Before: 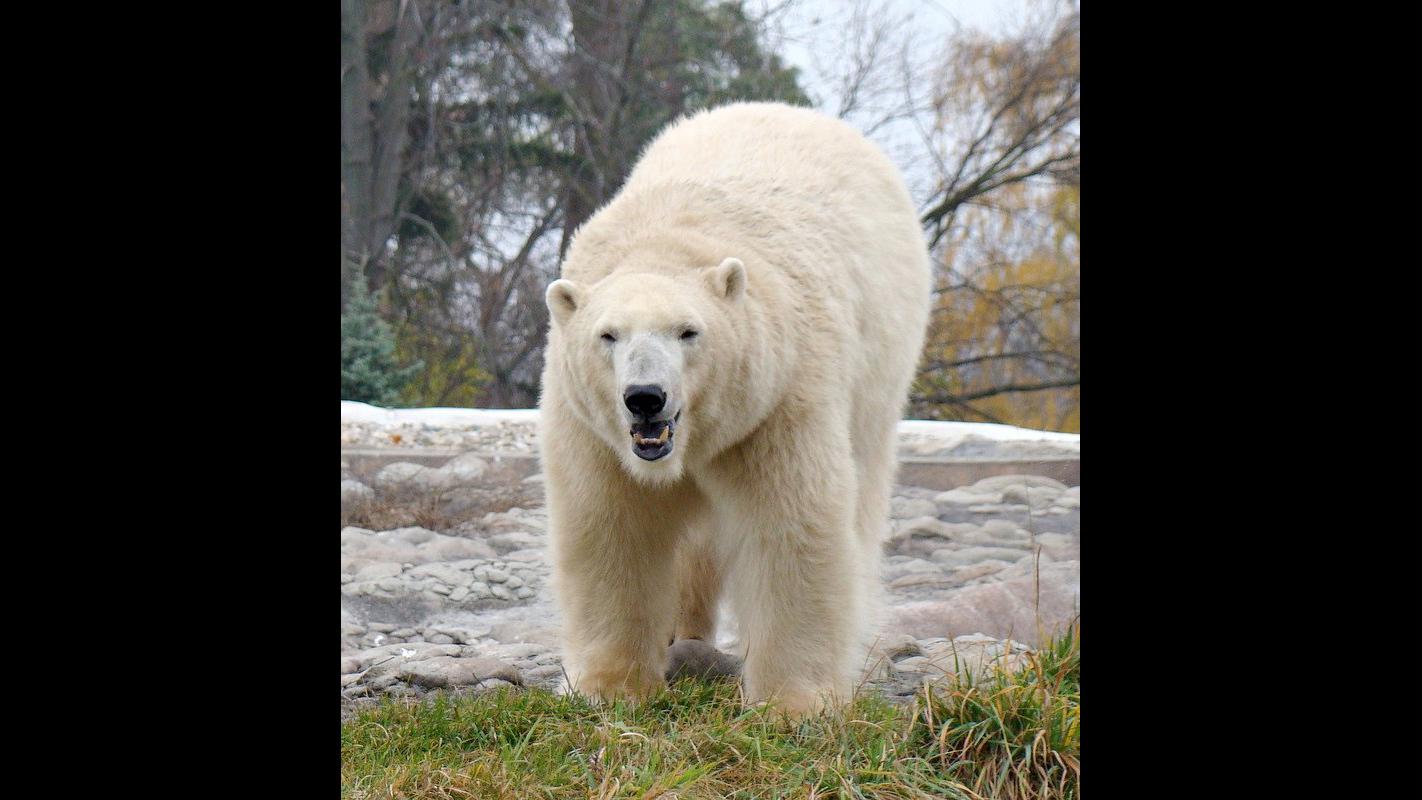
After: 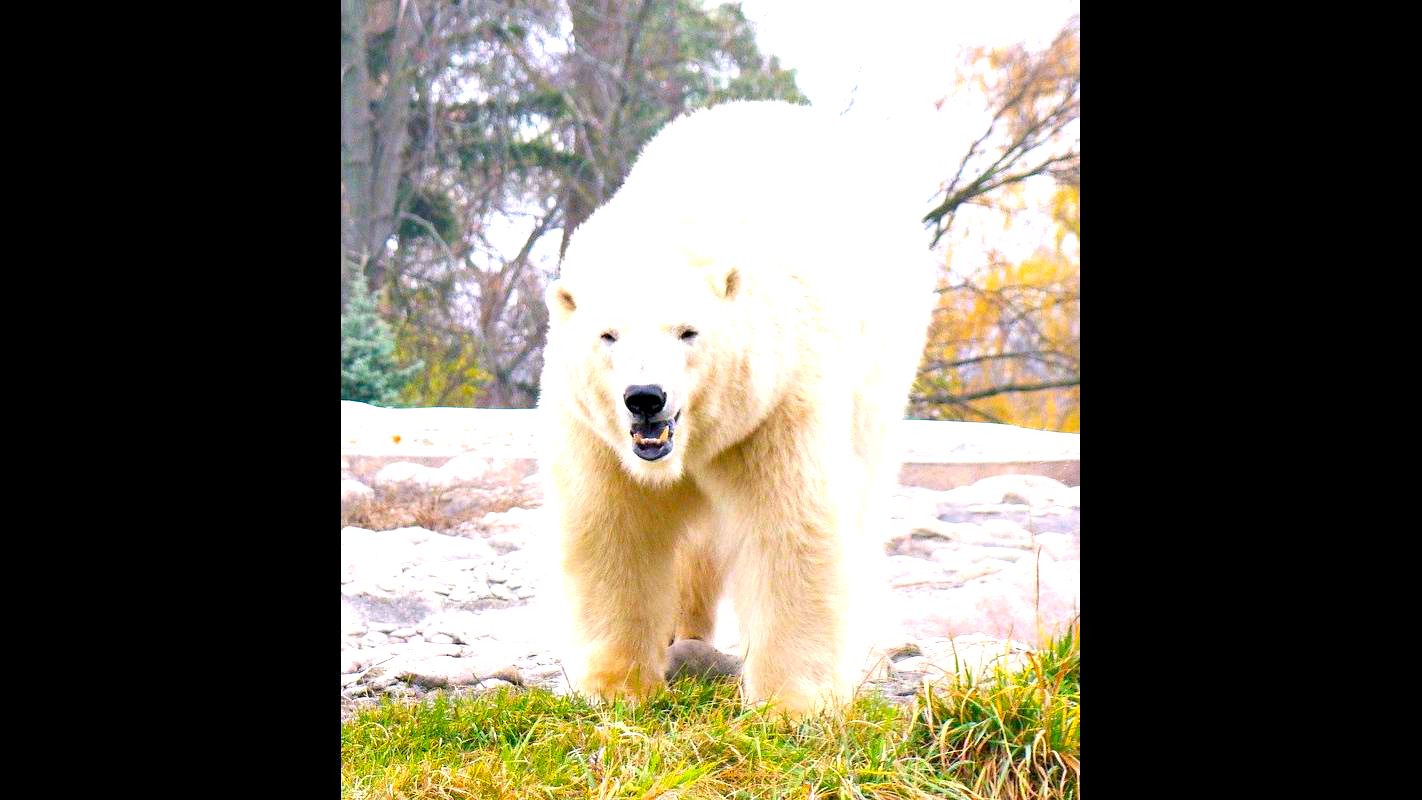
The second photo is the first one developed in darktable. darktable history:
color contrast: green-magenta contrast 1.2, blue-yellow contrast 1.2
exposure: black level correction 0, exposure 1.45 EV, compensate exposure bias true, compensate highlight preservation false
color balance rgb: shadows lift › chroma 2%, shadows lift › hue 217.2°, power › chroma 0.25%, power › hue 60°, highlights gain › chroma 1.5%, highlights gain › hue 309.6°, global offset › luminance -0.5%, perceptual saturation grading › global saturation 15%, global vibrance 20%
